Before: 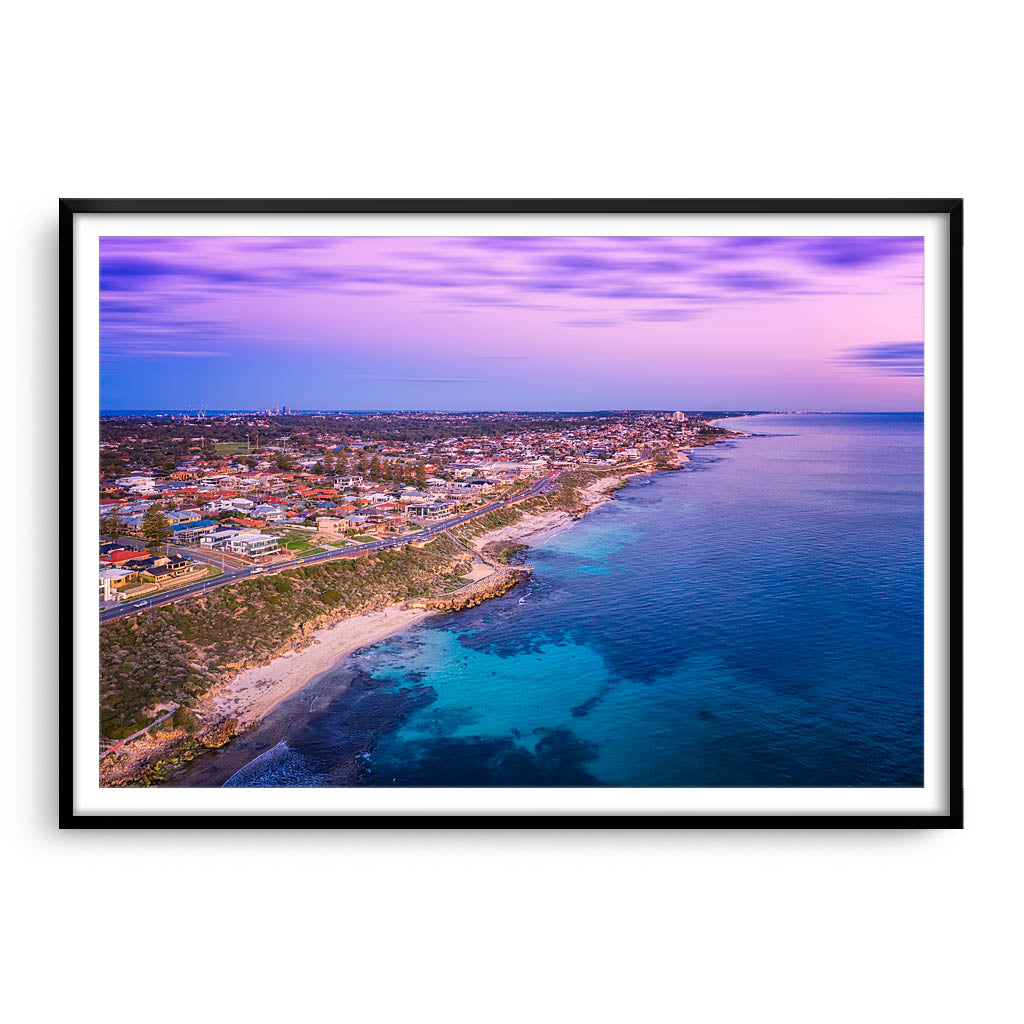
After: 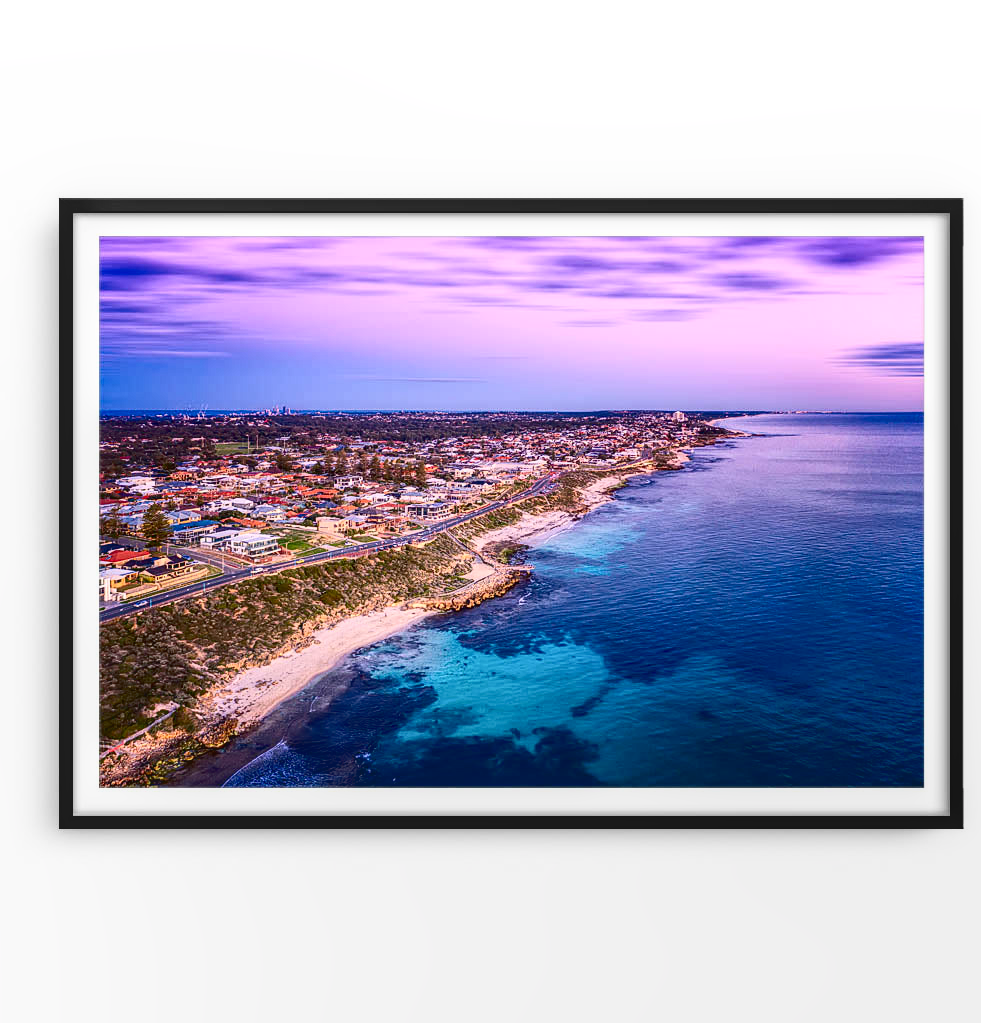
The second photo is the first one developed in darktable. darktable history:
exposure: black level correction 0.009, exposure 0.014 EV, compensate highlight preservation false
crop: right 4.126%, bottom 0.031%
local contrast: detail 115%
contrast brightness saturation: contrast 0.28
